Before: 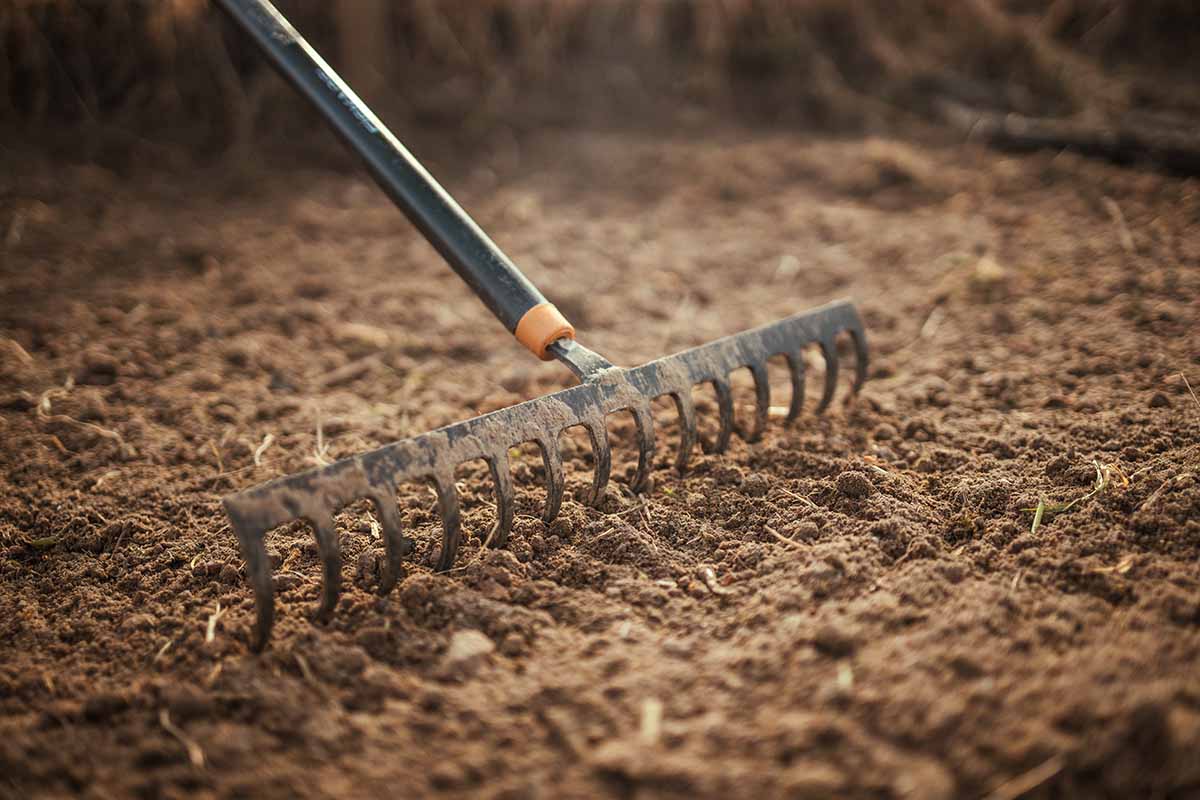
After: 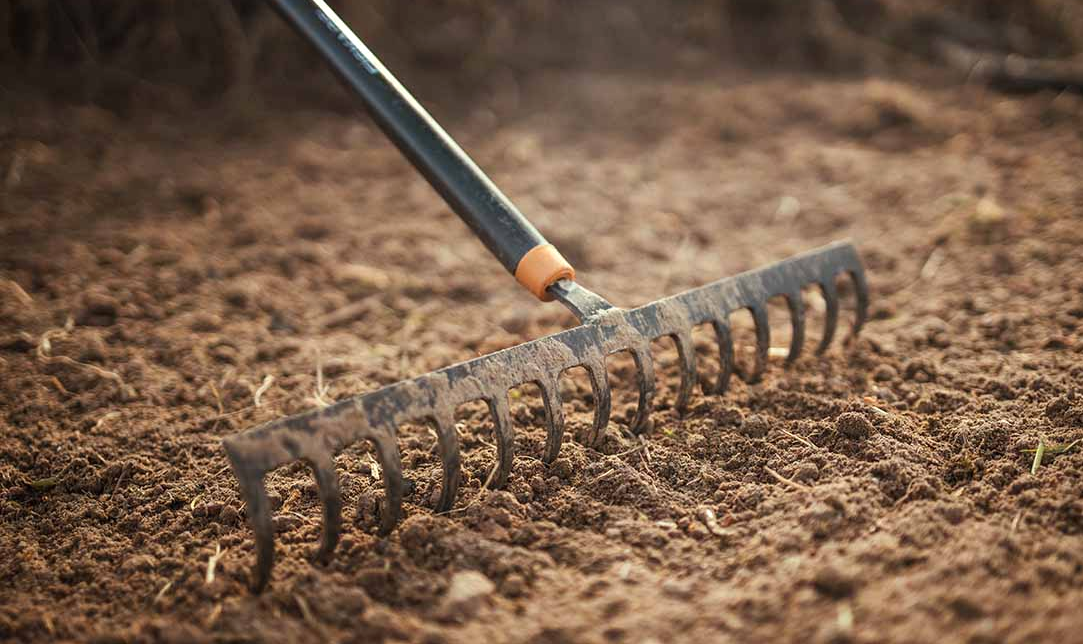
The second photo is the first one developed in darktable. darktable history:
crop: top 7.409%, right 9.721%, bottom 12.049%
exposure: exposure 0.085 EV, compensate exposure bias true, compensate highlight preservation false
